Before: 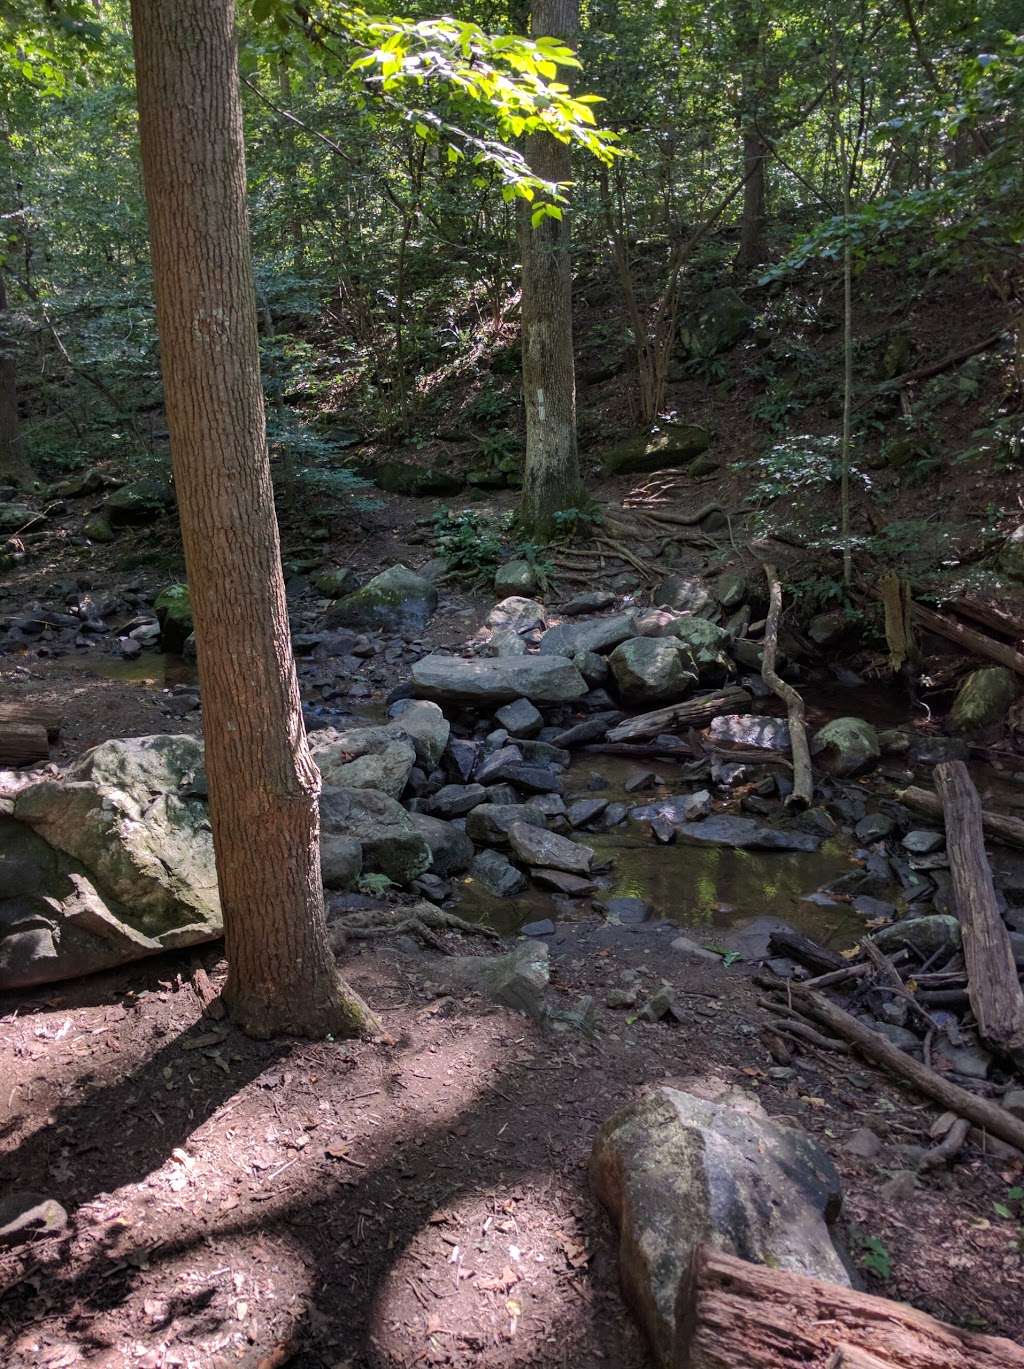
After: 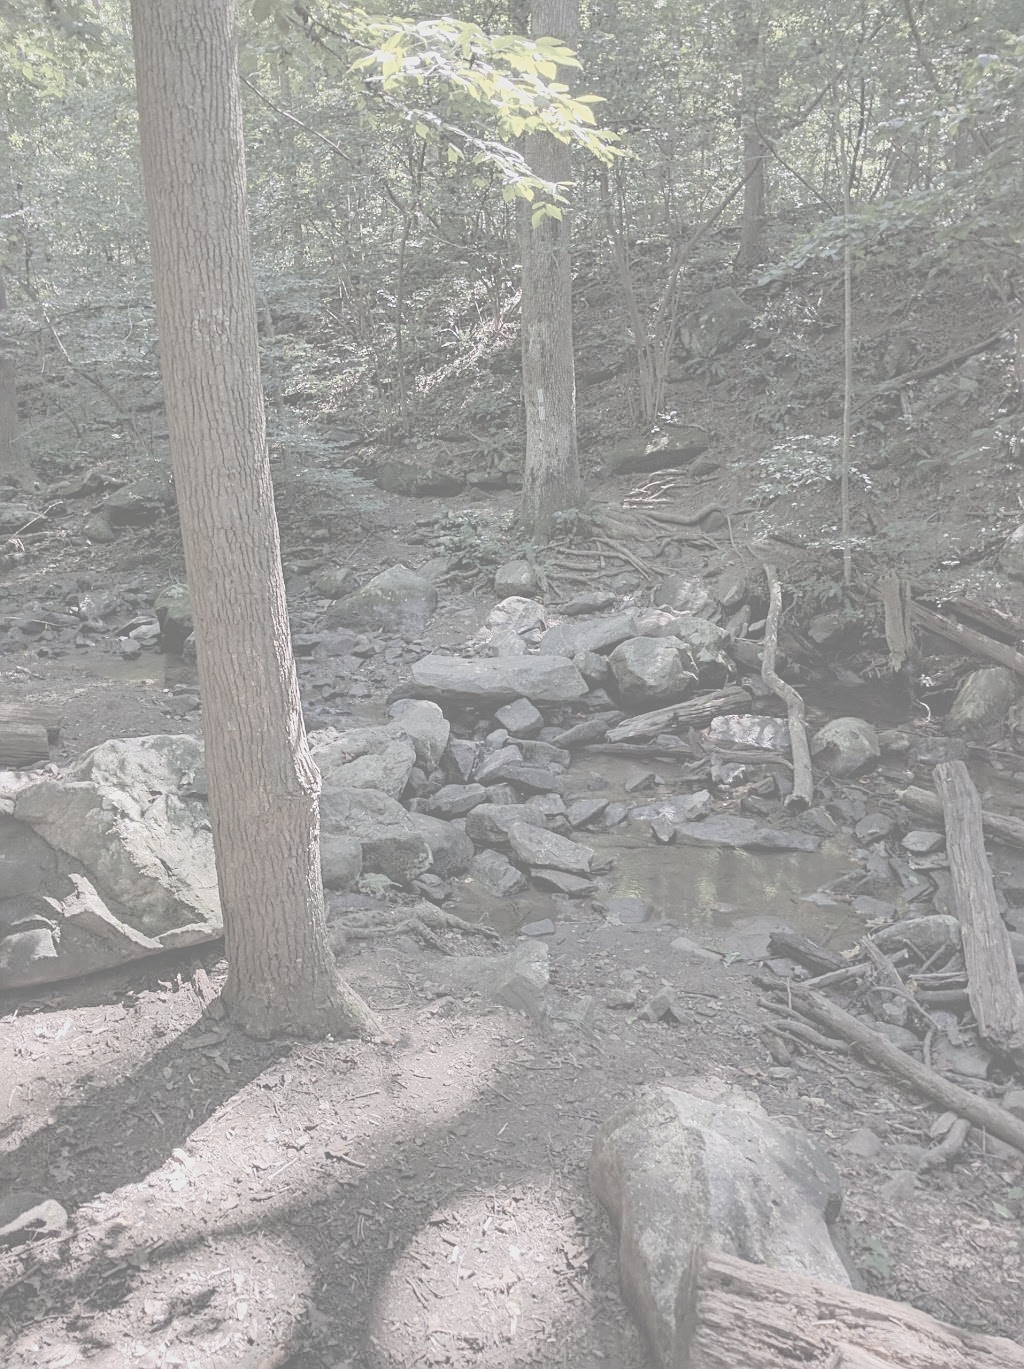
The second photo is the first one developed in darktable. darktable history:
contrast brightness saturation: contrast -0.334, brightness 0.746, saturation -0.788
sharpen: on, module defaults
